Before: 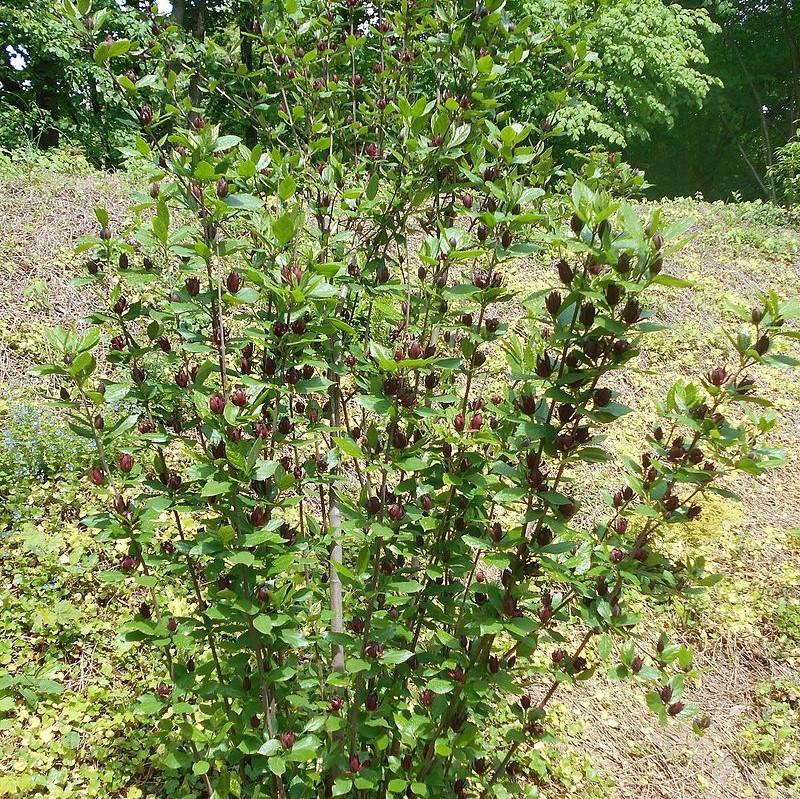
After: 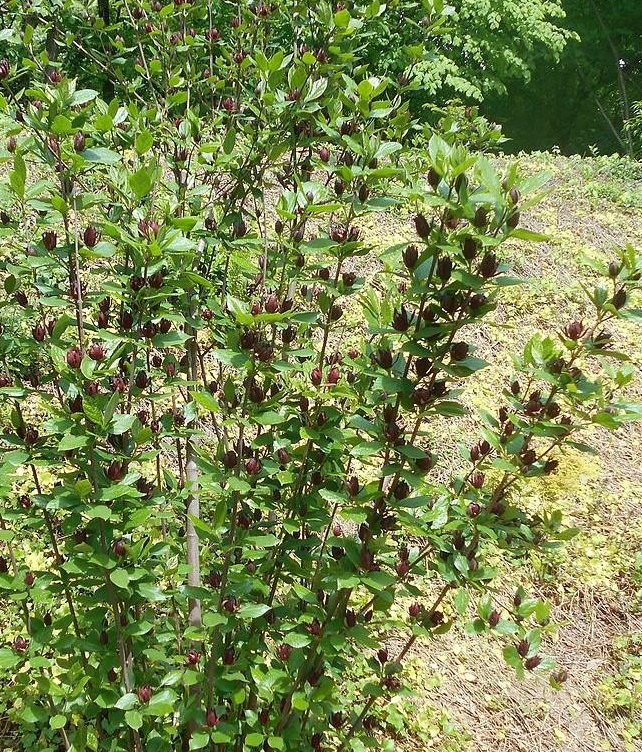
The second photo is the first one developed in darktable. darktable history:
crop and rotate: left 17.959%, top 5.771%, right 1.742%
tone equalizer: on, module defaults
